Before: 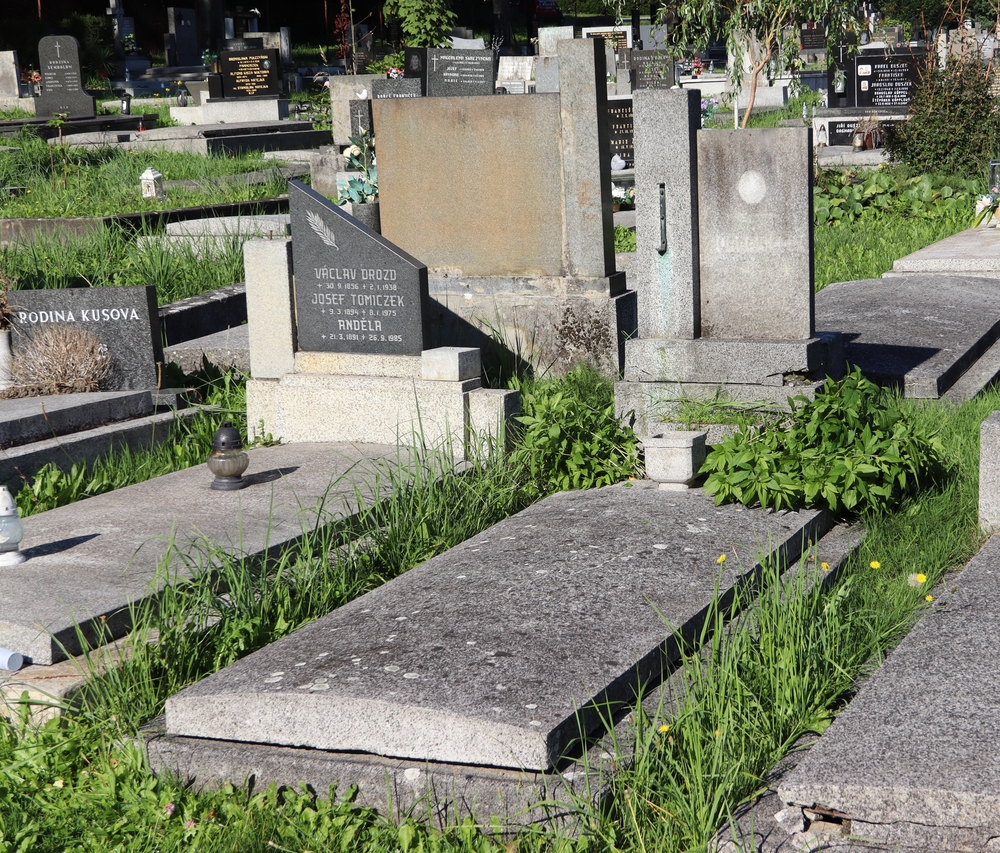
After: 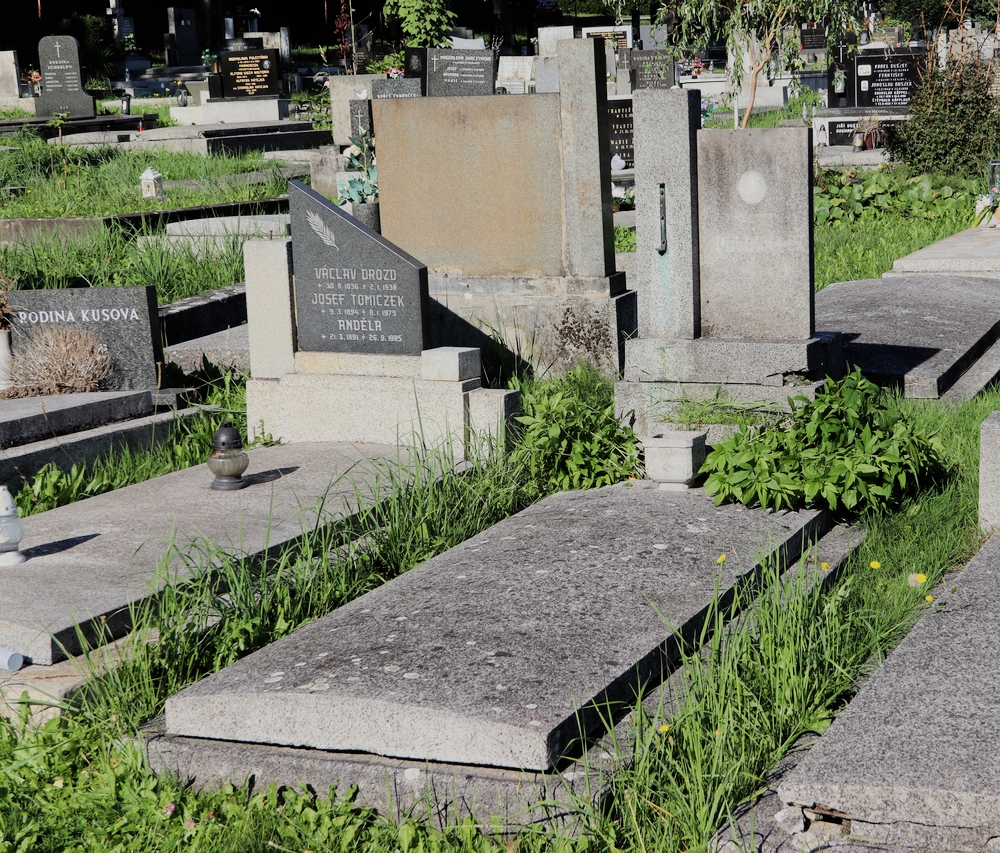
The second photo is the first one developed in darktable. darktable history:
shadows and highlights: shadows 48.34, highlights -42.67, soften with gaussian
exposure: exposure 0.127 EV, compensate highlight preservation false
filmic rgb: black relative exposure -7.65 EV, white relative exposure 4.56 EV, hardness 3.61
